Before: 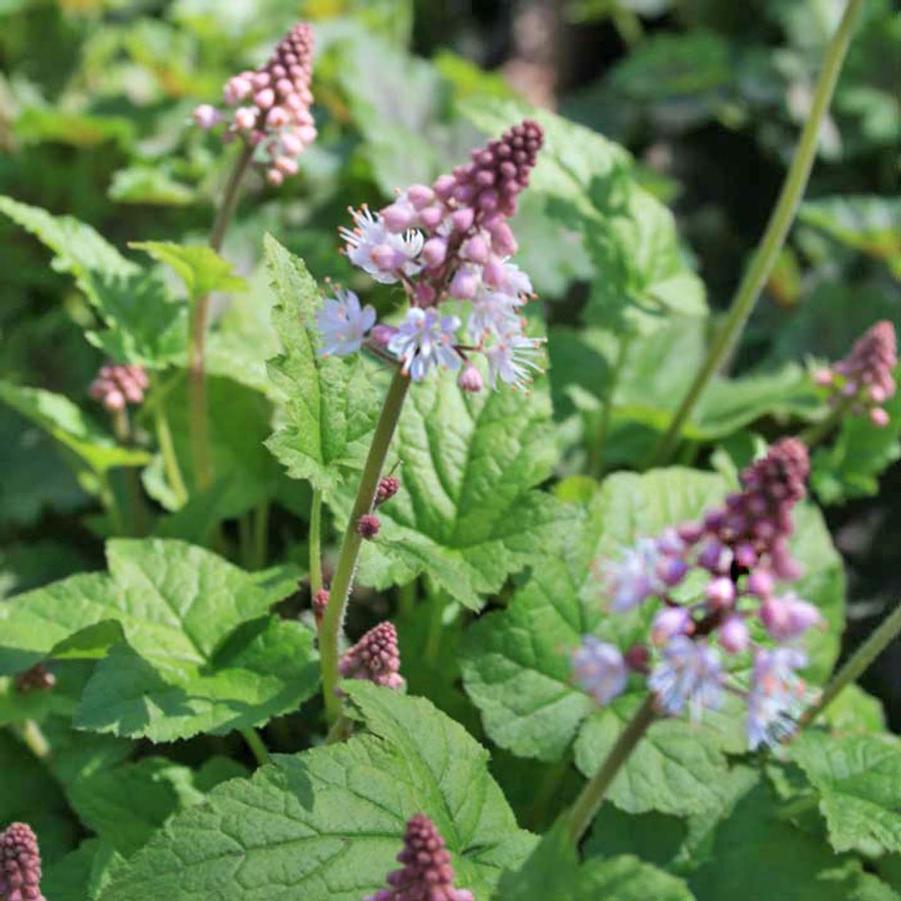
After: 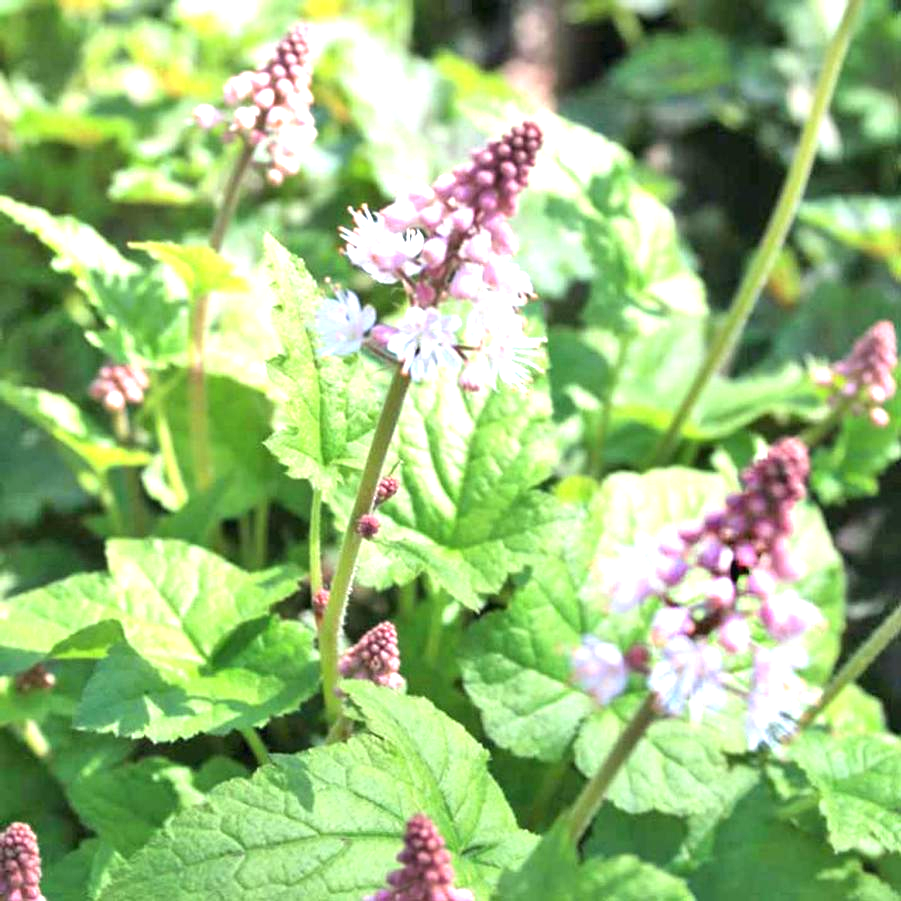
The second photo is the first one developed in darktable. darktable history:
exposure: black level correction 0, exposure 1.295 EV, compensate highlight preservation false
